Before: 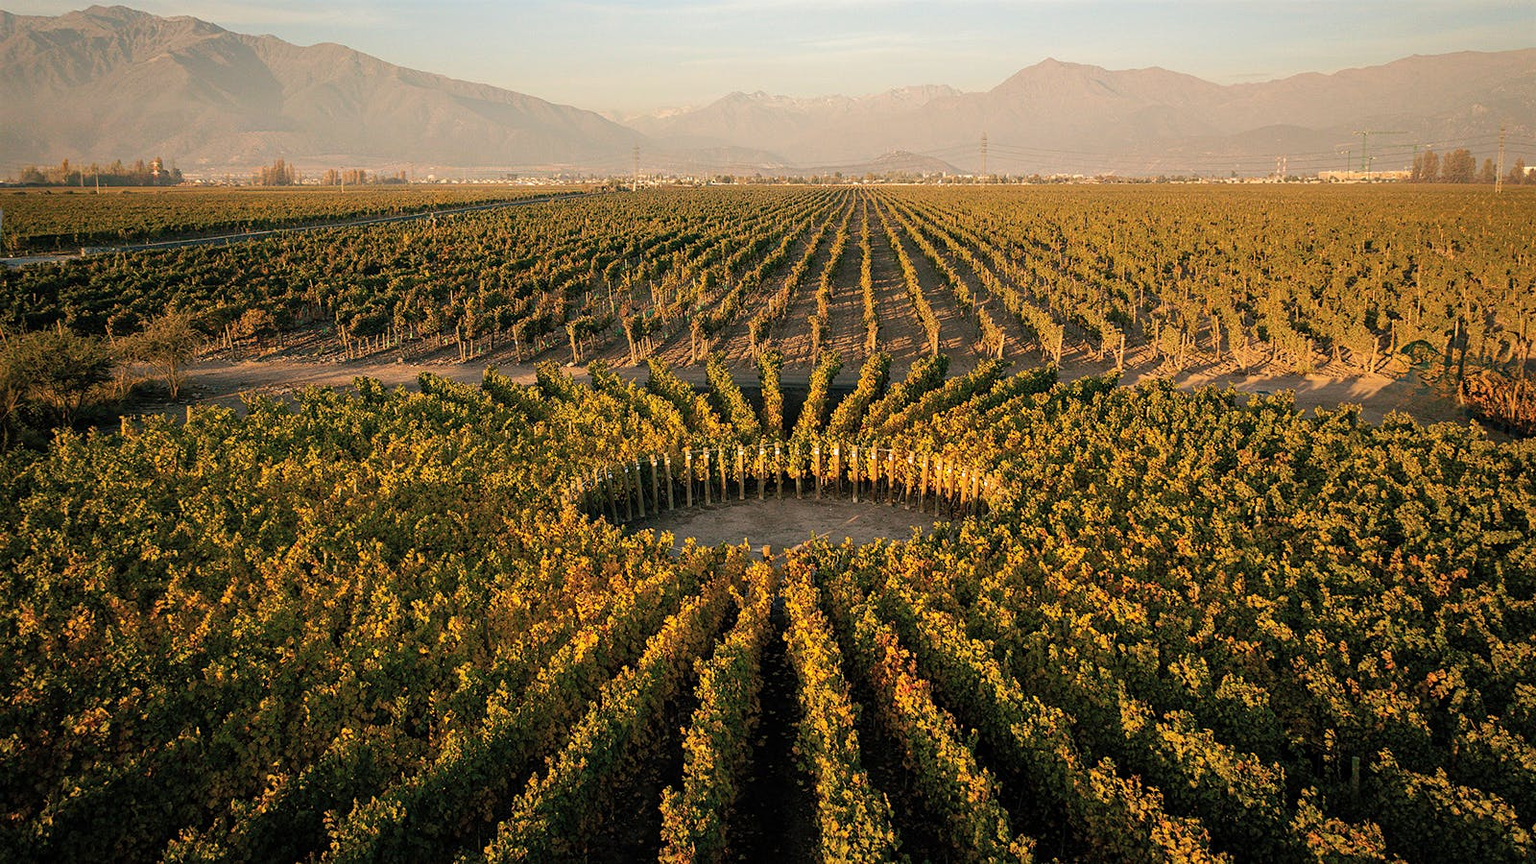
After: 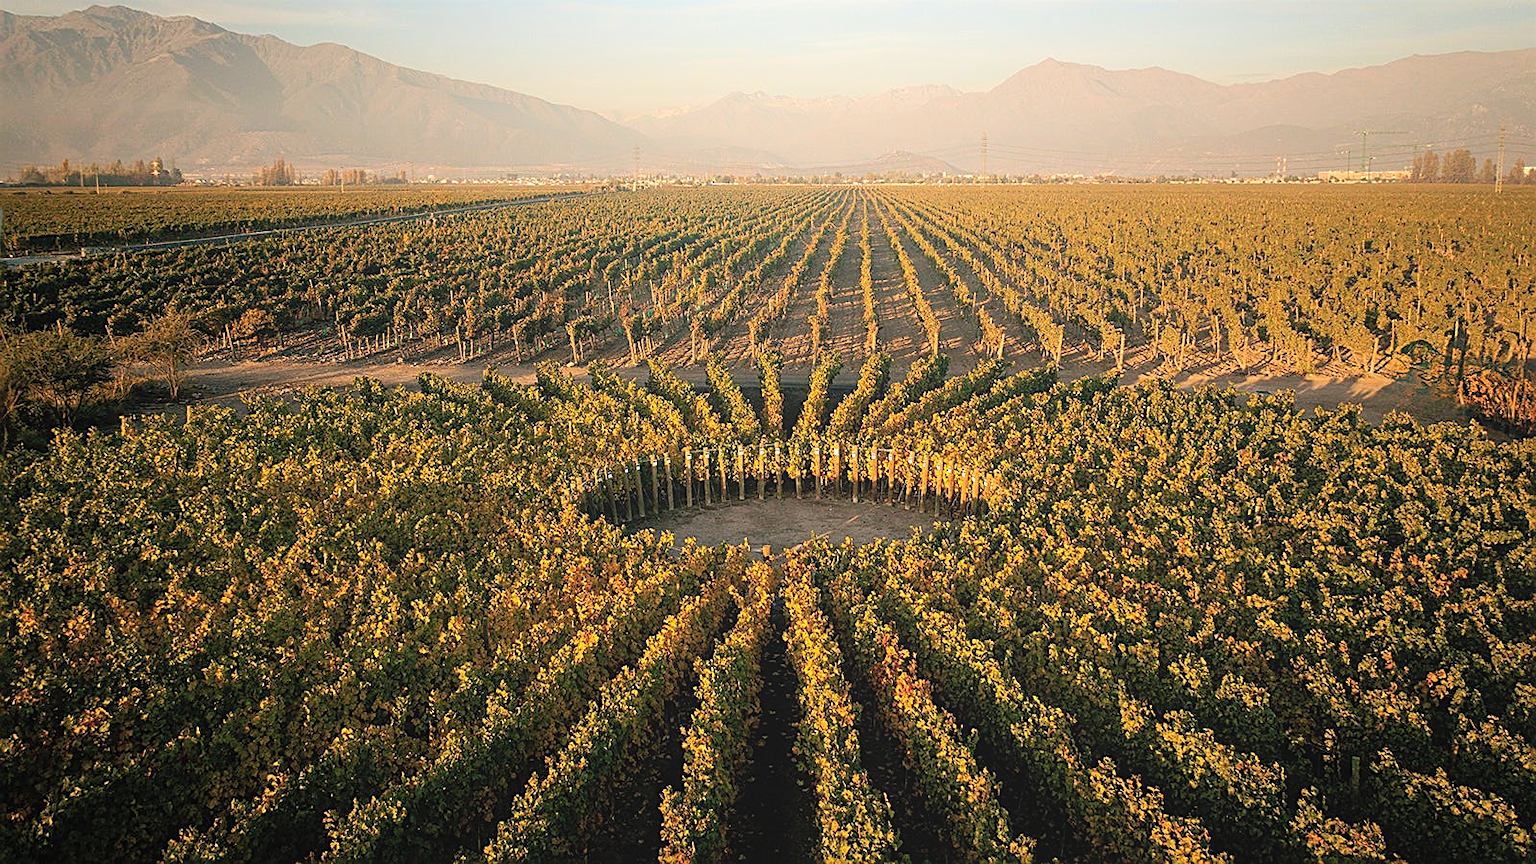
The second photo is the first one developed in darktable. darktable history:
sharpen: on, module defaults
bloom: size 38%, threshold 95%, strength 30%
